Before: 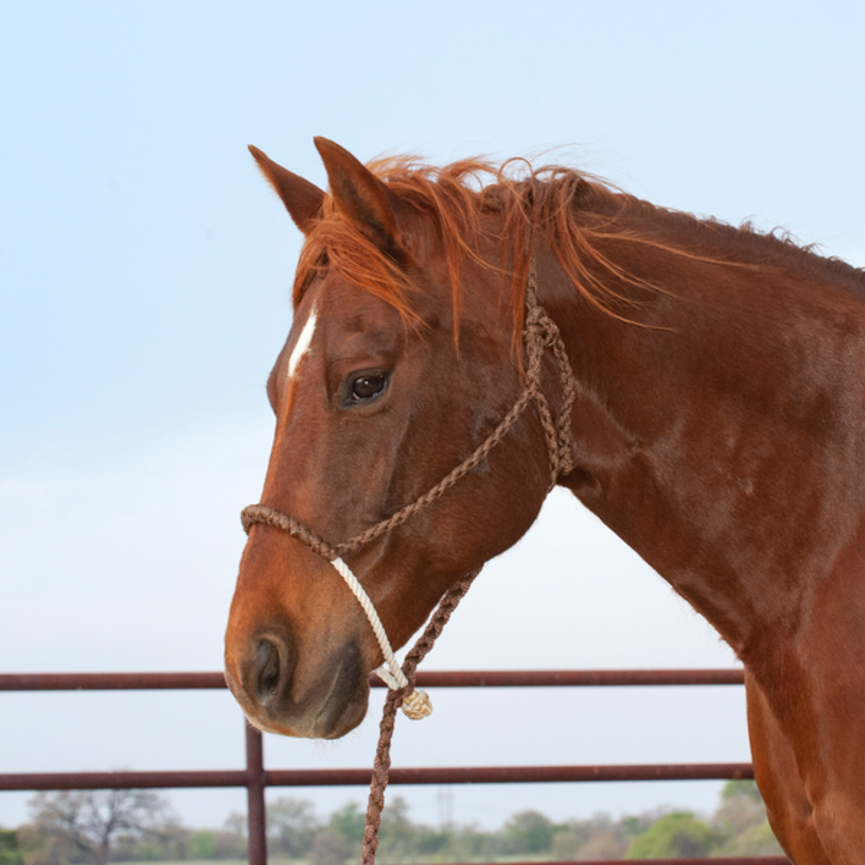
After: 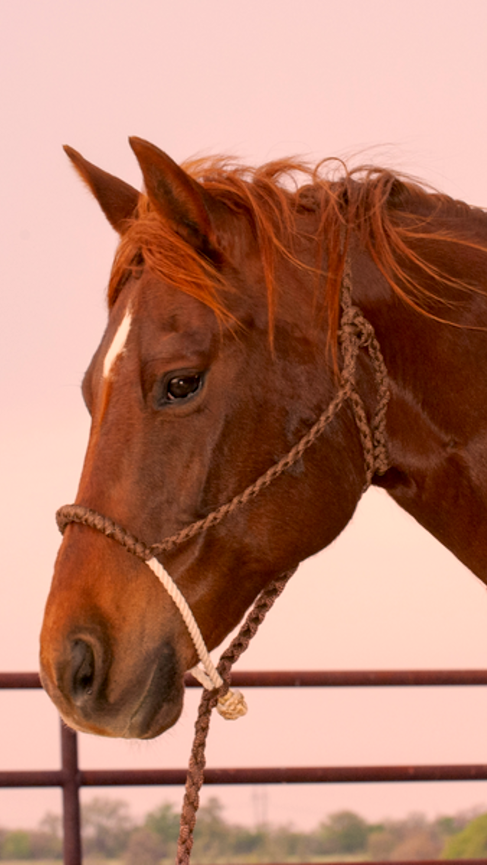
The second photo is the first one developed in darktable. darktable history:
exposure: black level correction 0.009, exposure -0.165 EV, compensate exposure bias true, compensate highlight preservation false
color correction: highlights a* 21.62, highlights b* 22.28
crop: left 21.427%, right 22.173%
